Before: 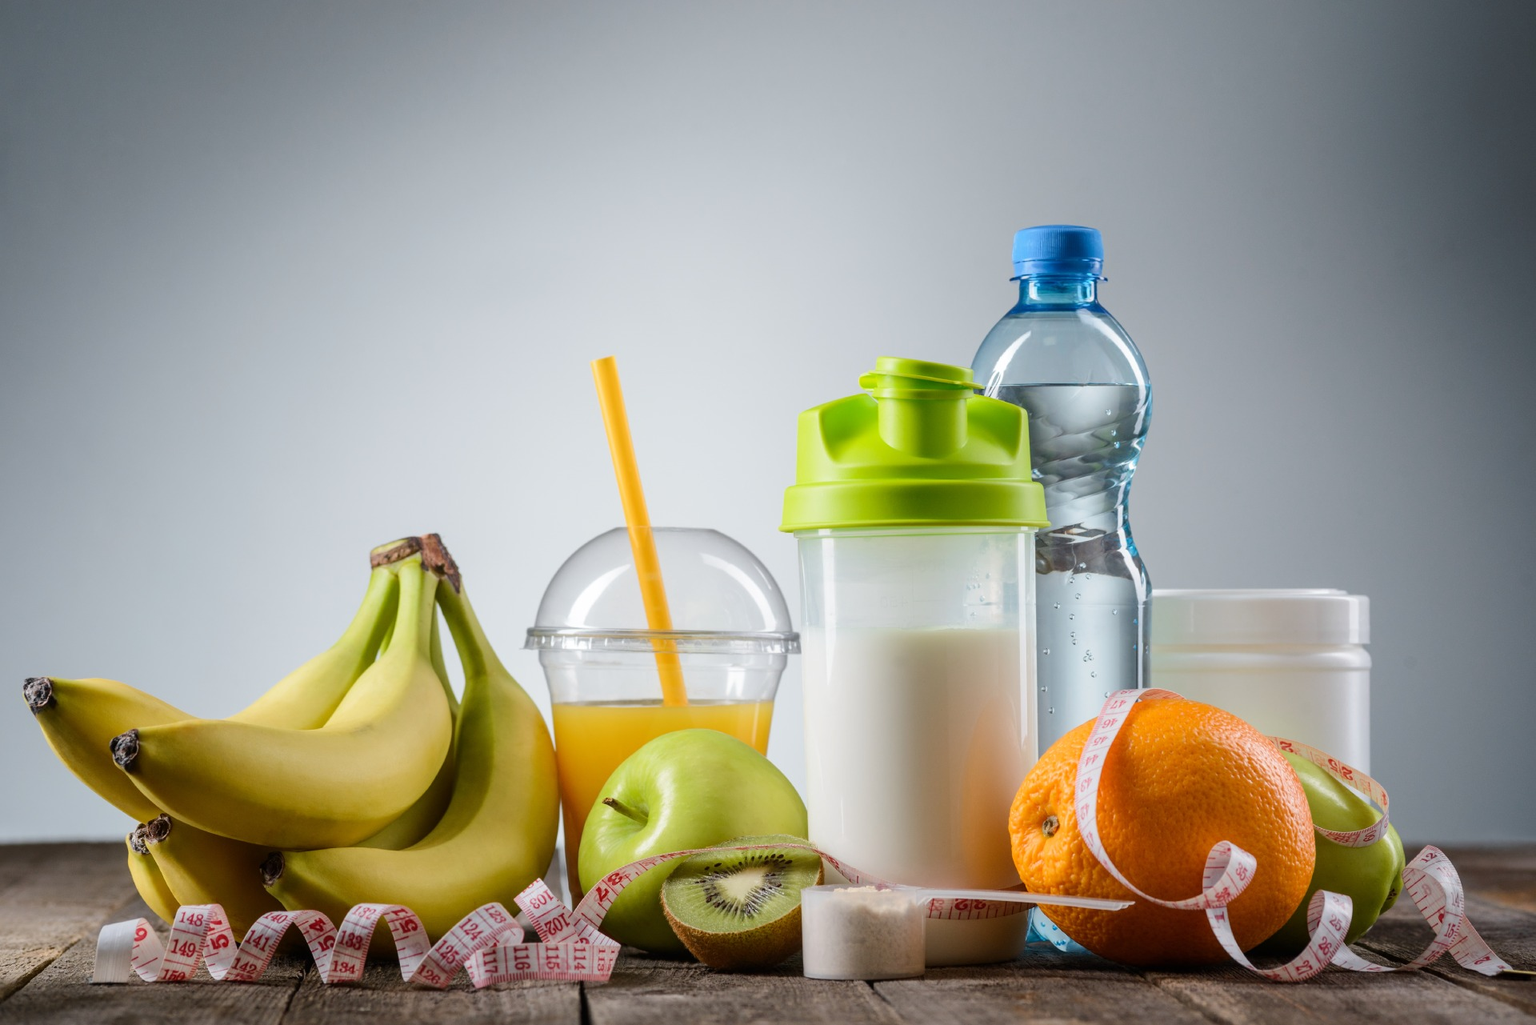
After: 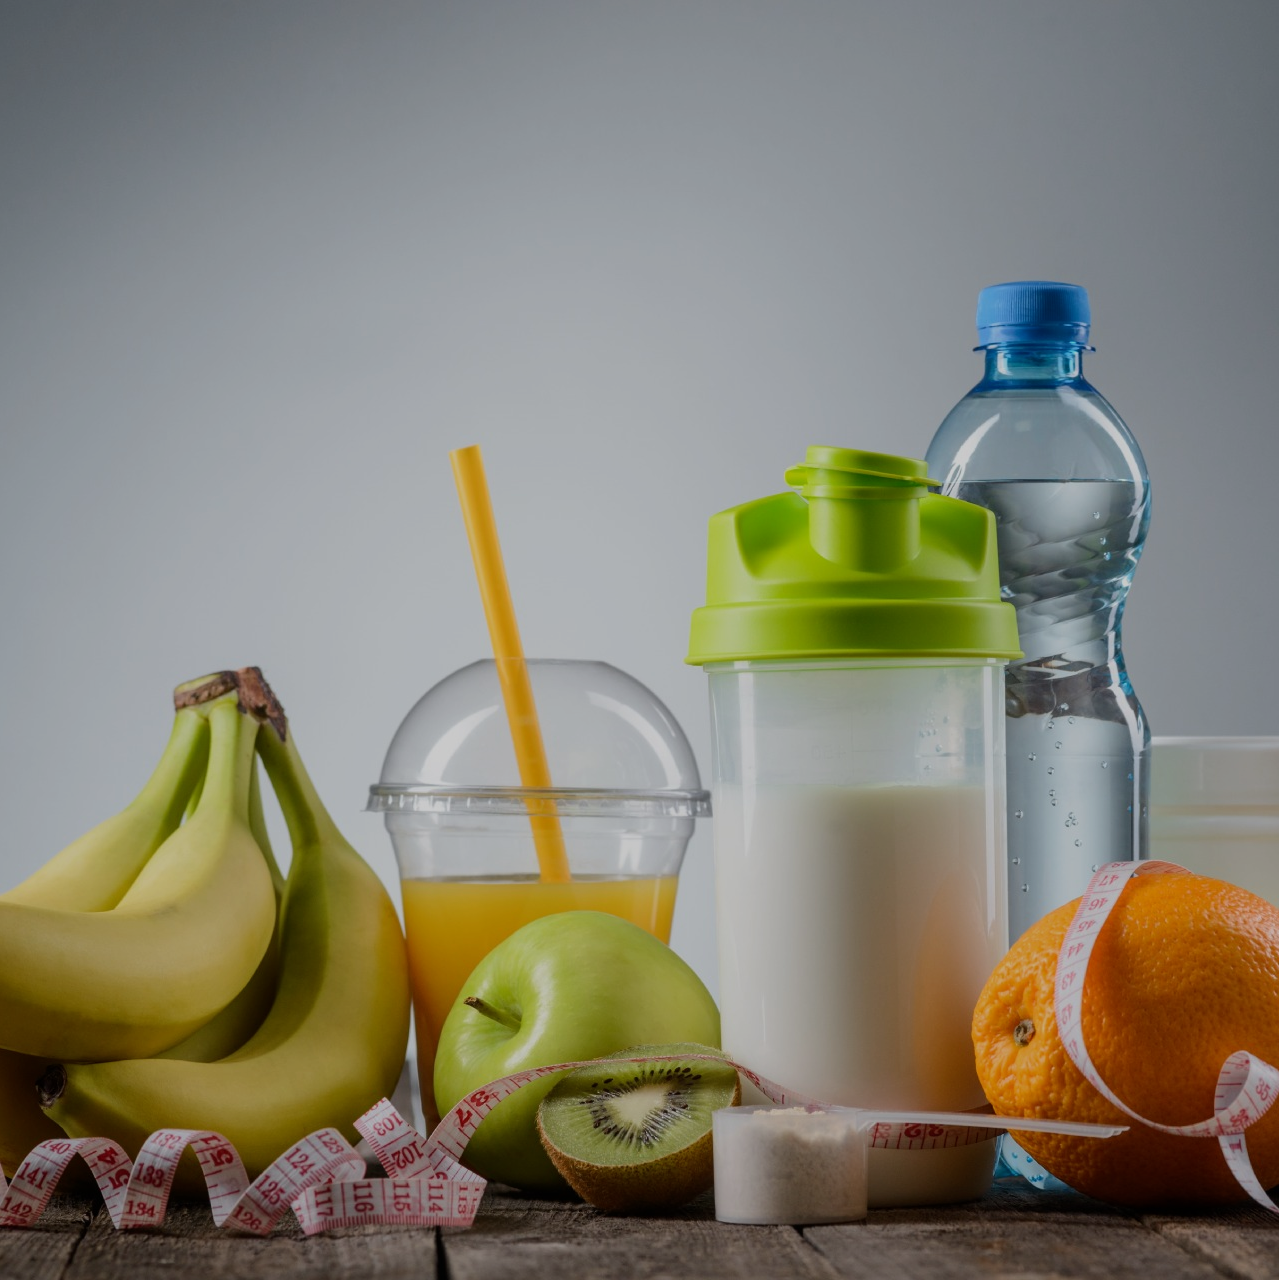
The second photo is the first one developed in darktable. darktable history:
exposure: black level correction 0, exposure -0.766 EV, compensate highlight preservation false
crop and rotate: left 15.055%, right 18.278%
